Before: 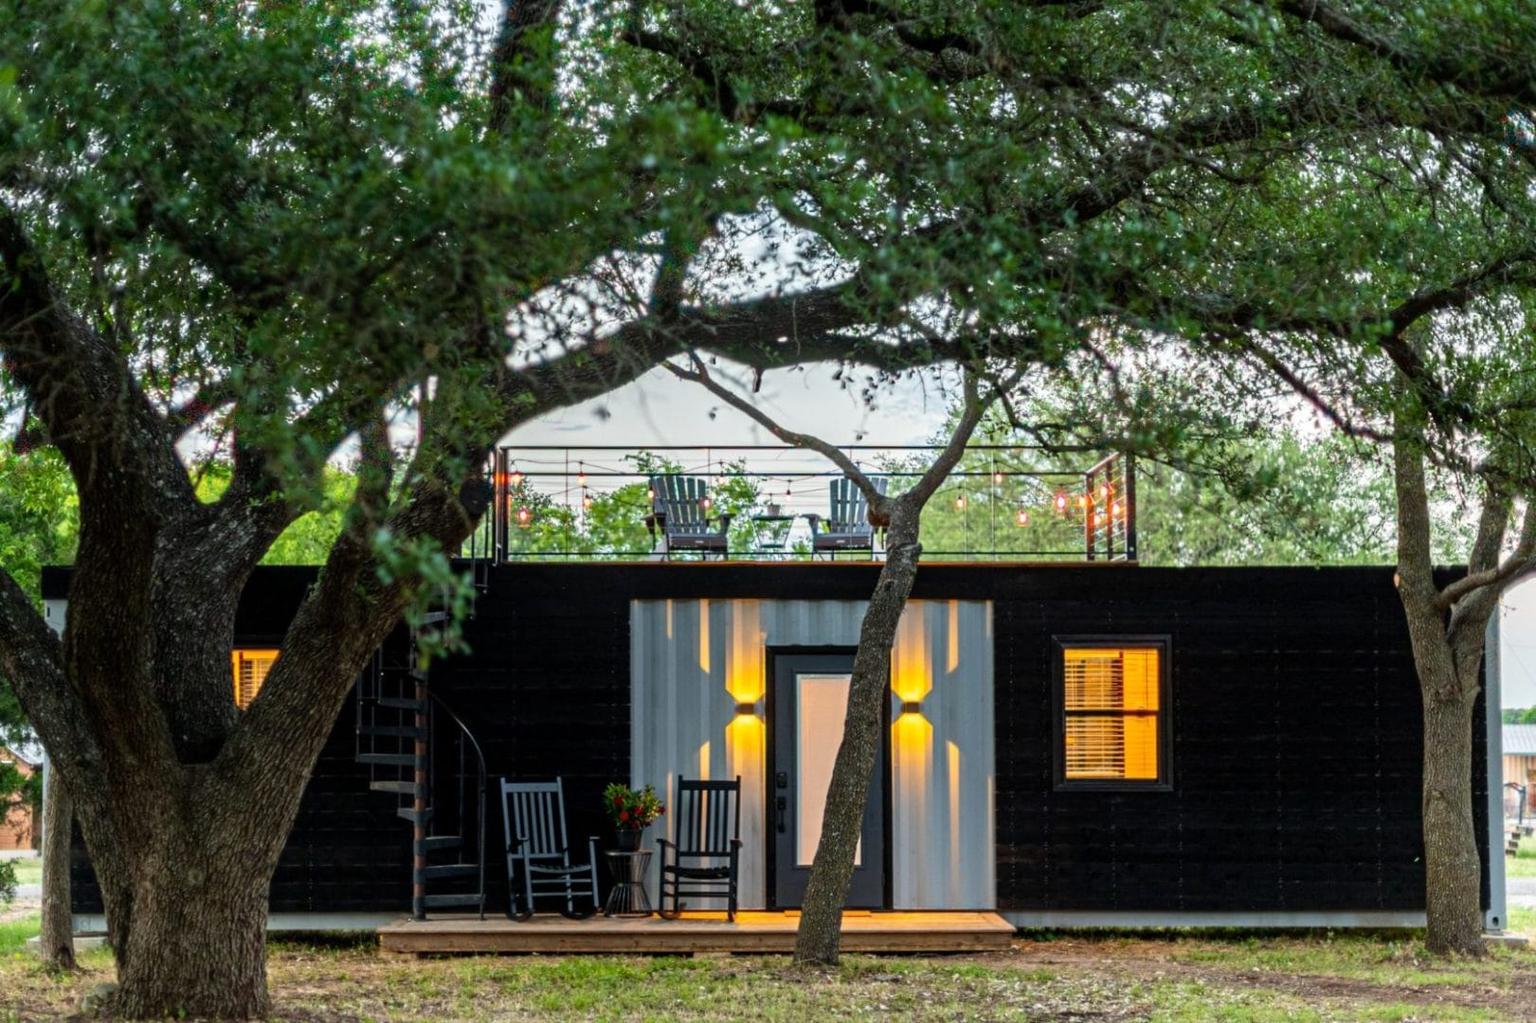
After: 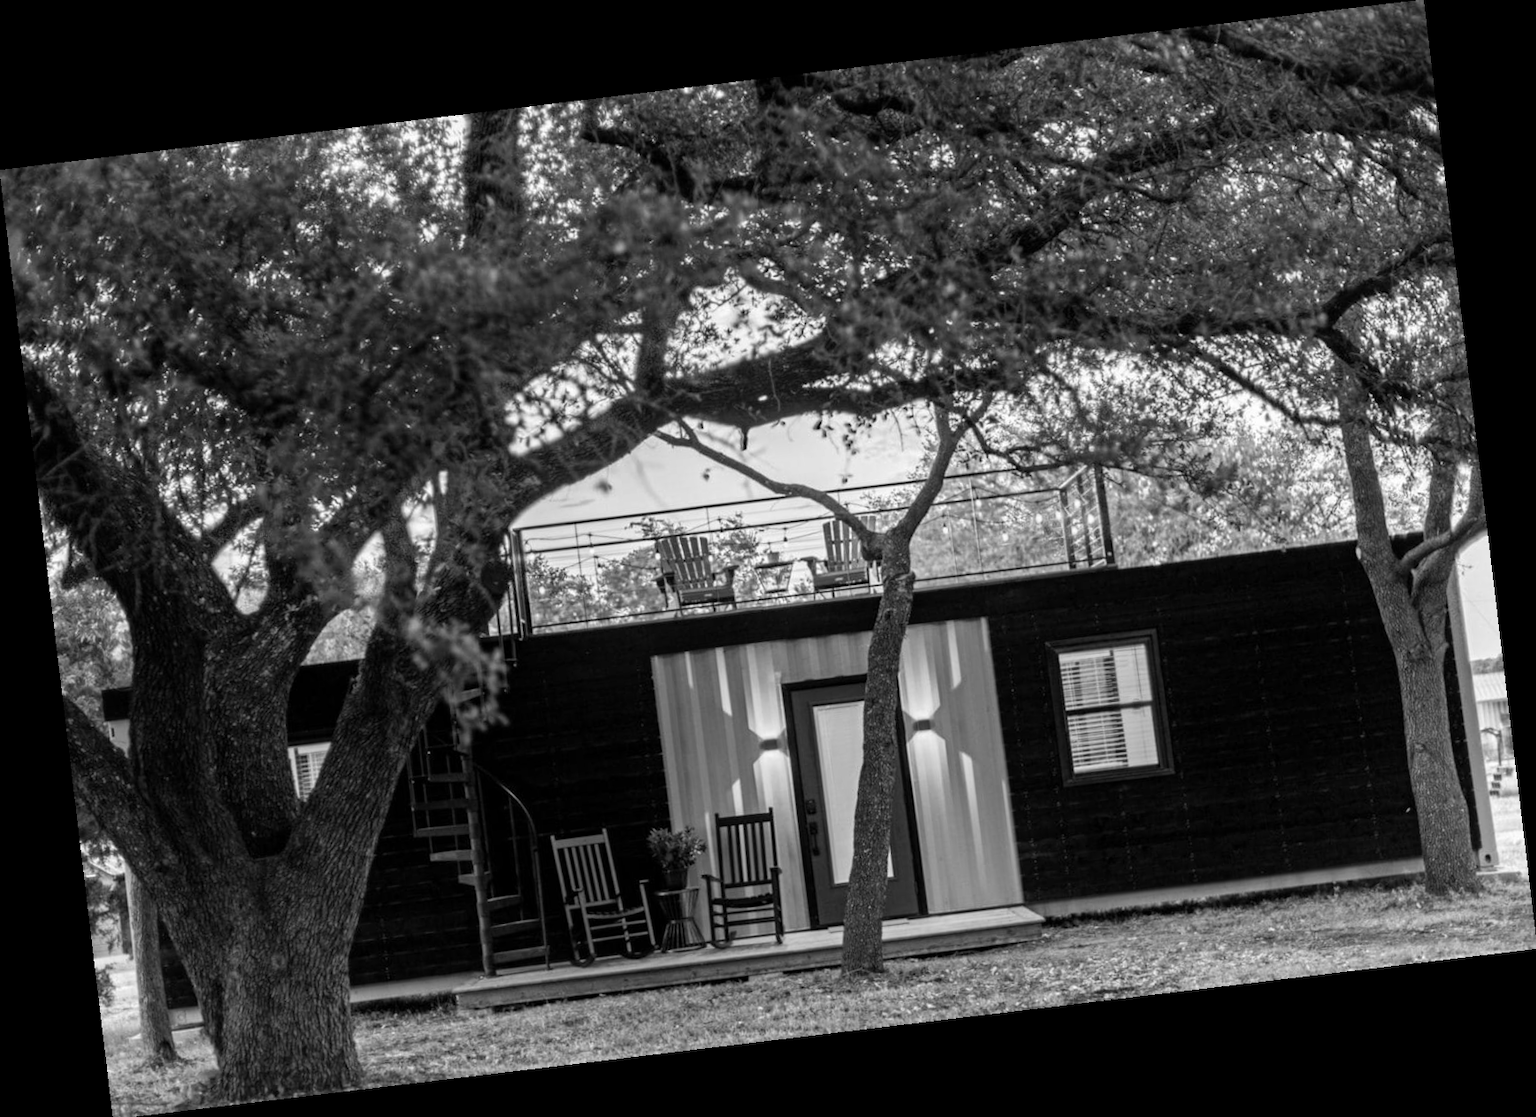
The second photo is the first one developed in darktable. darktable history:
monochrome: size 3.1
white balance: red 0.976, blue 1.04
color calibration: illuminant as shot in camera, x 0.369, y 0.376, temperature 4328.46 K, gamut compression 3
rotate and perspective: rotation -6.83°, automatic cropping off
